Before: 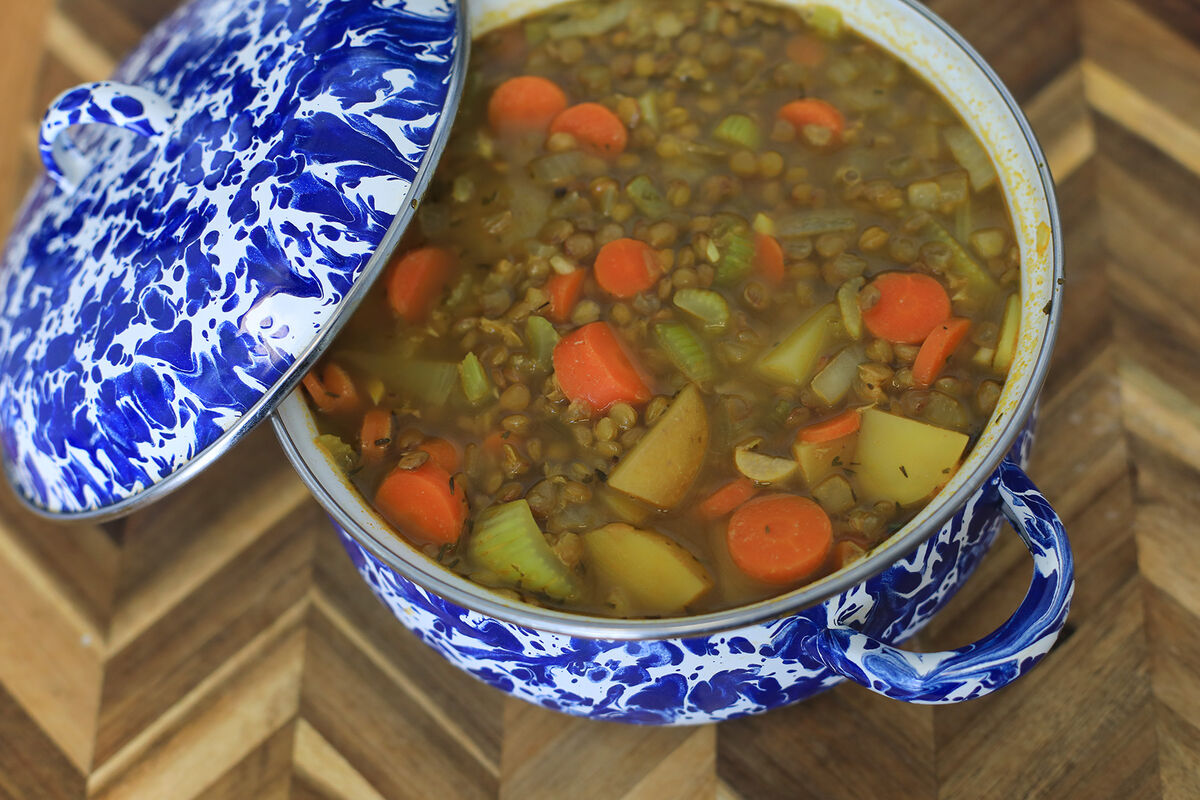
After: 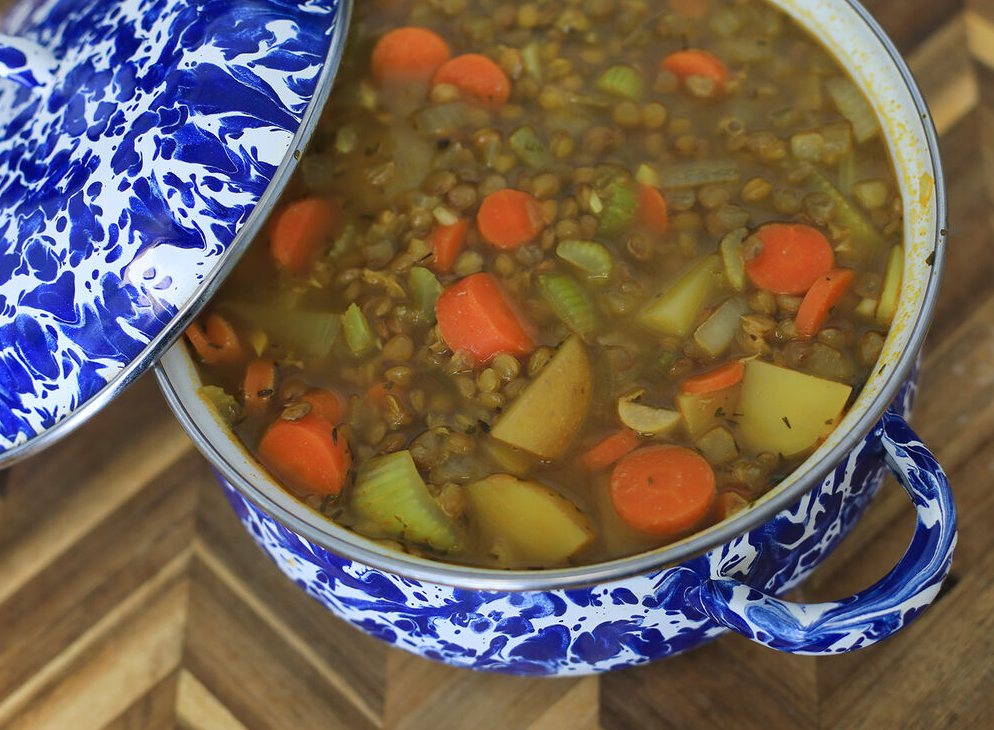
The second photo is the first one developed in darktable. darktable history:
crop: left 9.824%, top 6.239%, right 7.267%, bottom 2.296%
